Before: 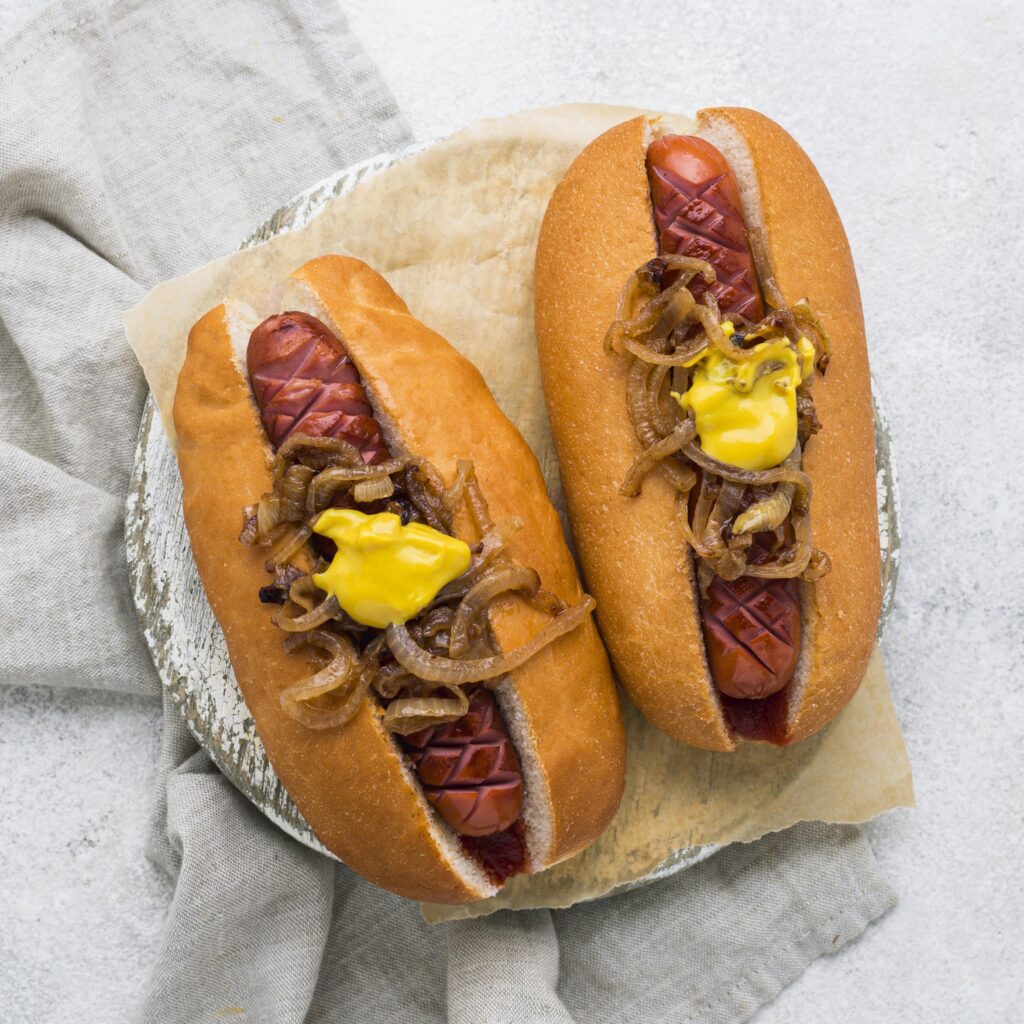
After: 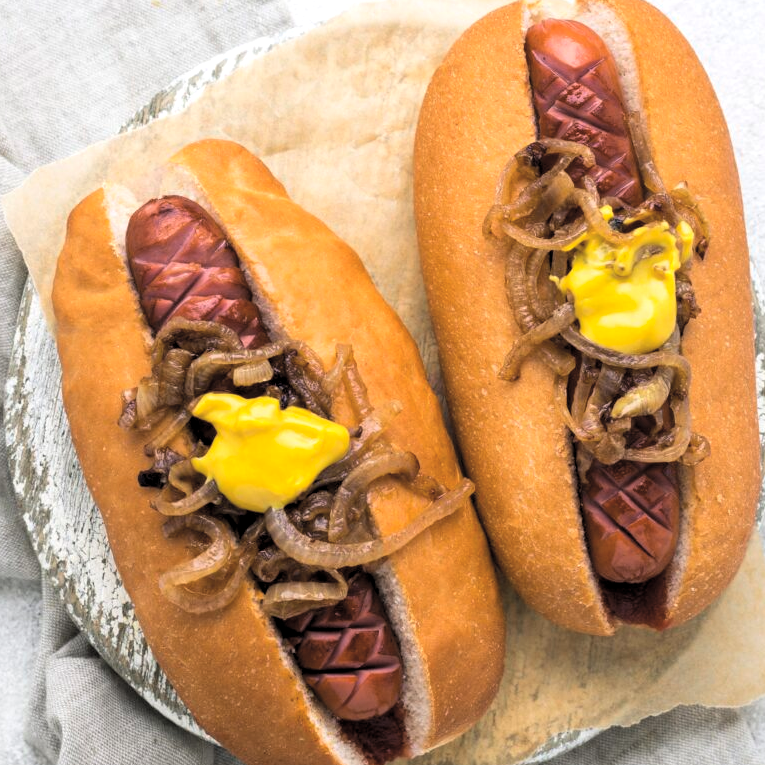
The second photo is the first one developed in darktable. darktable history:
contrast brightness saturation: brightness 0.28
levels: levels [0.101, 0.578, 0.953]
white balance: emerald 1
crop and rotate: left 11.831%, top 11.346%, right 13.429%, bottom 13.899%
